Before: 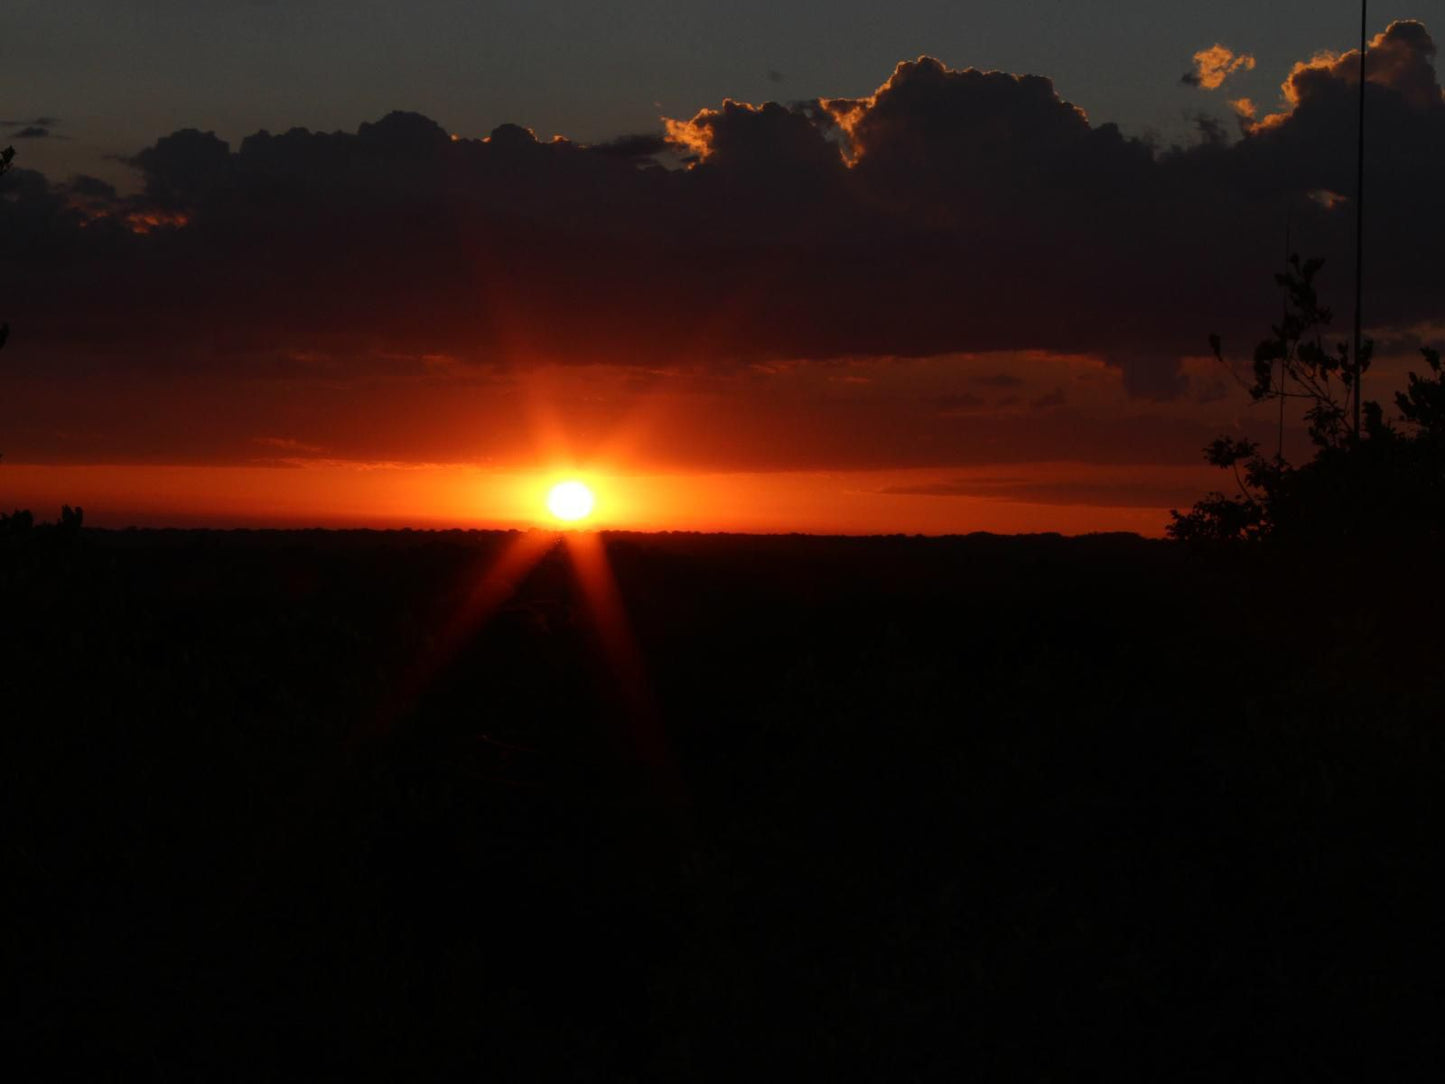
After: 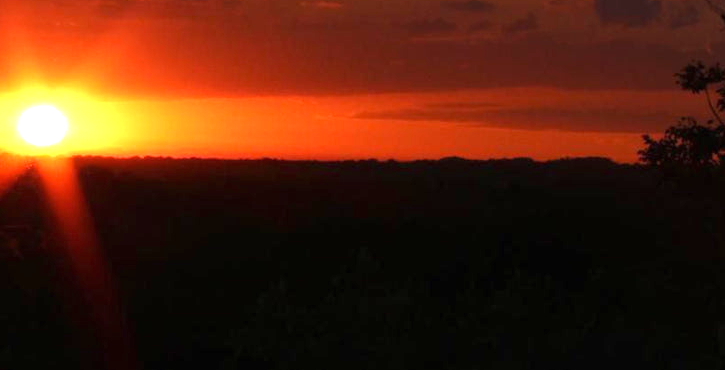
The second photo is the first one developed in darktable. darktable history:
exposure: black level correction 0, exposure 1.102 EV, compensate exposure bias true, compensate highlight preservation false
crop: left 36.574%, top 34.647%, right 13.217%, bottom 31.147%
